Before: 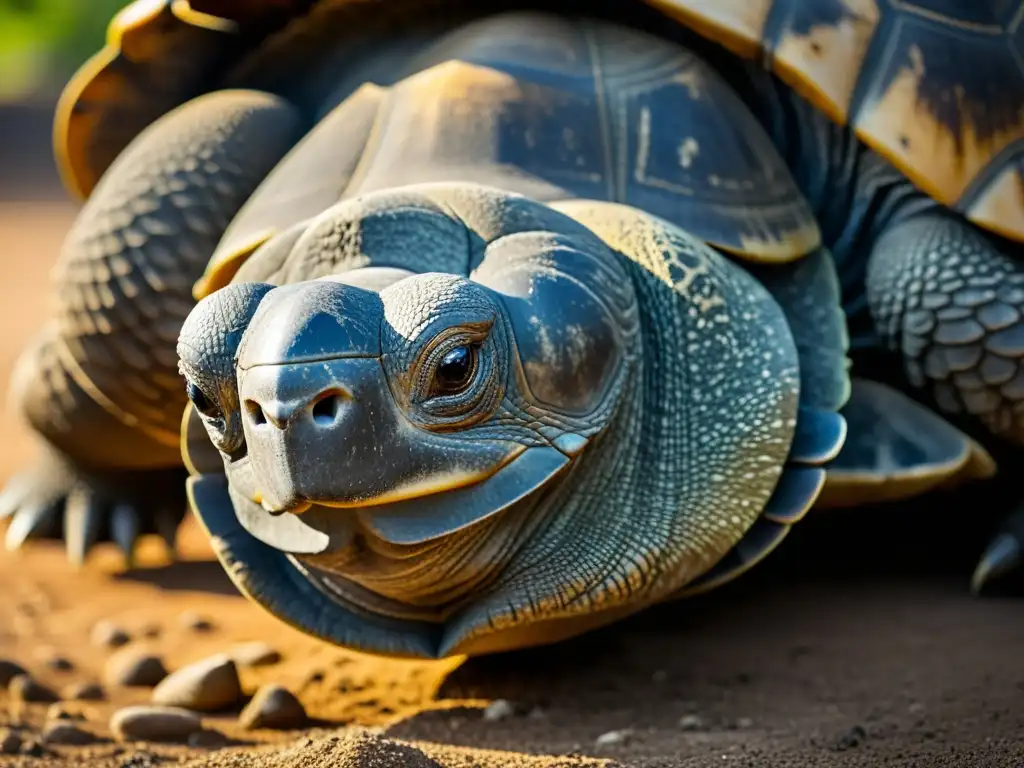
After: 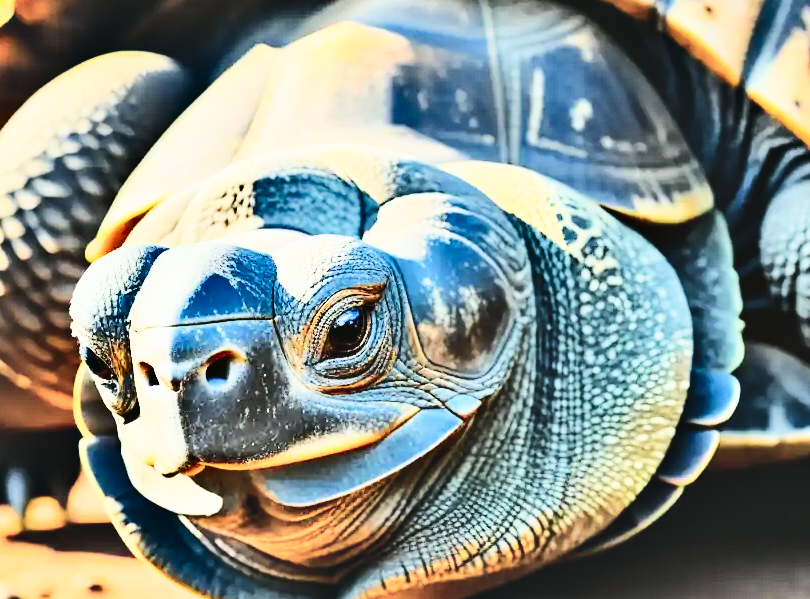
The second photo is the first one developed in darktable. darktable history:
contrast brightness saturation: contrast 0.415, brightness 0.096, saturation 0.205
crop and rotate: left 10.5%, top 5.054%, right 10.312%, bottom 16.871%
contrast equalizer: octaves 7, y [[0.6 ×6], [0.55 ×6], [0 ×6], [0 ×6], [0 ×6]]
filmic rgb: black relative exposure -7.19 EV, white relative exposure 5.38 EV, threshold 3.05 EV, hardness 3.02, enable highlight reconstruction true
tone curve: curves: ch0 [(0, 0.01) (0.037, 0.032) (0.131, 0.108) (0.275, 0.256) (0.483, 0.512) (0.61, 0.665) (0.696, 0.742) (0.792, 0.819) (0.911, 0.925) (0.997, 0.995)]; ch1 [(0, 0) (0.301, 0.3) (0.423, 0.421) (0.492, 0.488) (0.507, 0.503) (0.53, 0.532) (0.573, 0.586) (0.683, 0.702) (0.746, 0.77) (1, 1)]; ch2 [(0, 0) (0.246, 0.233) (0.36, 0.352) (0.415, 0.415) (0.485, 0.487) (0.502, 0.504) (0.525, 0.518) (0.539, 0.539) (0.587, 0.594) (0.636, 0.652) (0.711, 0.729) (0.845, 0.855) (0.998, 0.977)], color space Lab, independent channels, preserve colors none
exposure: black level correction -0.023, exposure 1.394 EV, compensate highlight preservation false
color zones: curves: ch0 [(0, 0.5) (0.143, 0.5) (0.286, 0.5) (0.429, 0.495) (0.571, 0.437) (0.714, 0.44) (0.857, 0.496) (1, 0.5)]
